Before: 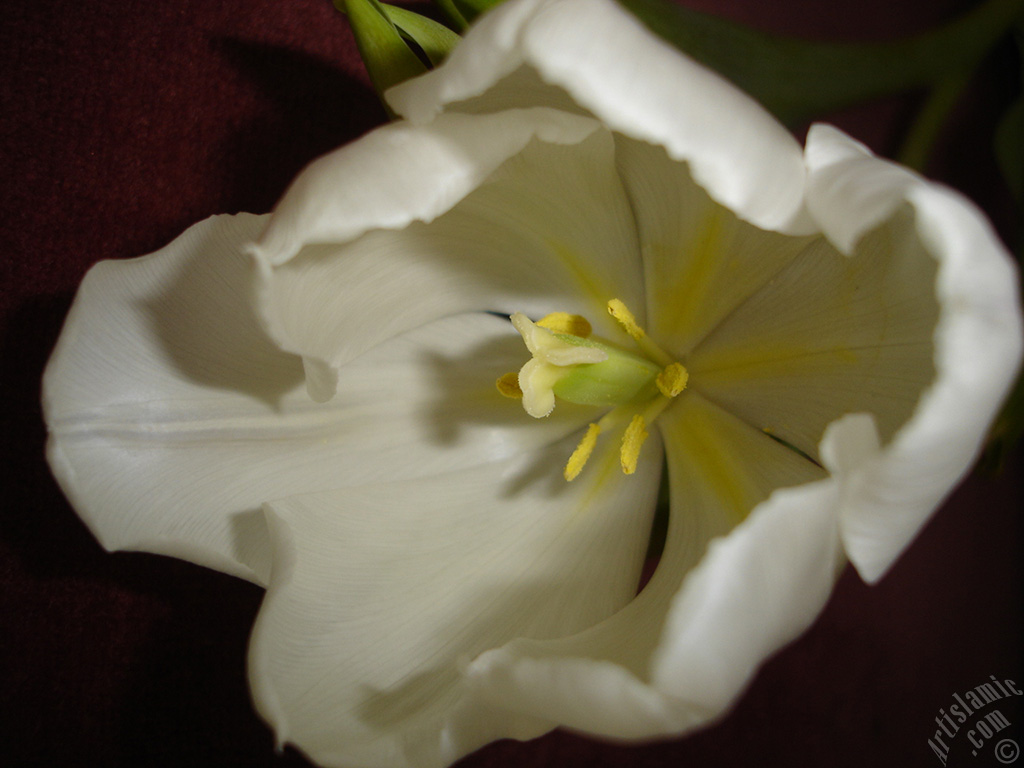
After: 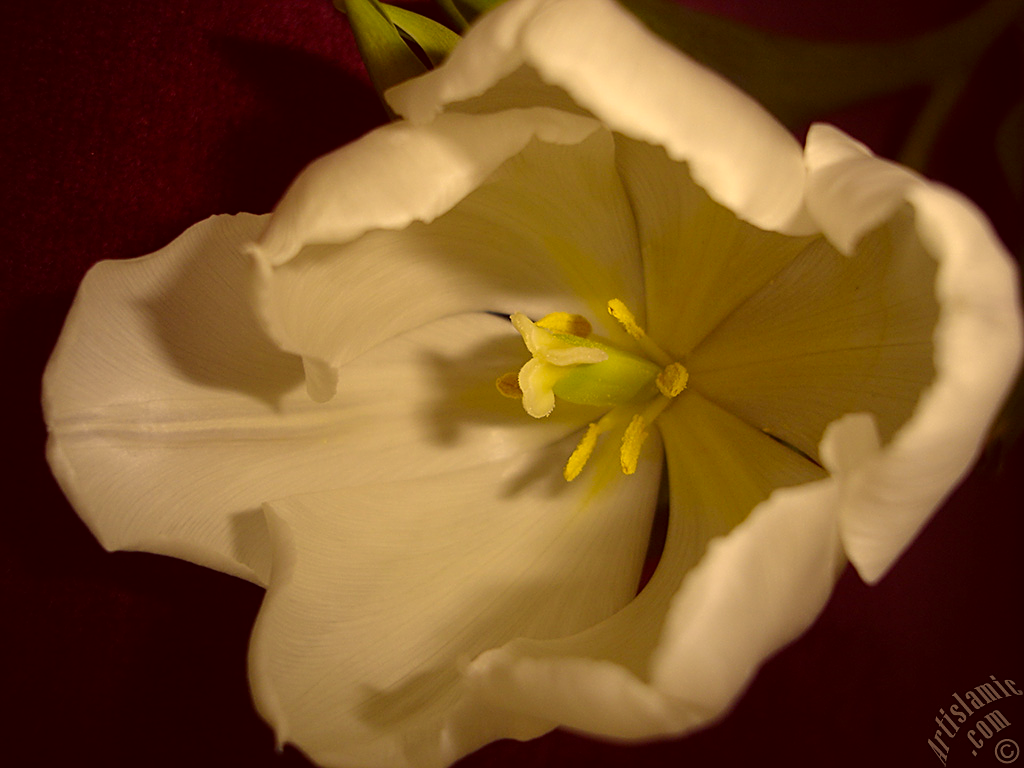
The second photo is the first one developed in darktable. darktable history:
sharpen: on, module defaults
color correction: highlights a* 9.61, highlights b* 38.75, shadows a* 13.89, shadows b* 3.25
exposure: compensate highlight preservation false
color calibration: illuminant same as pipeline (D50), adaptation XYZ, x 0.347, y 0.359, temperature 5024.07 K
